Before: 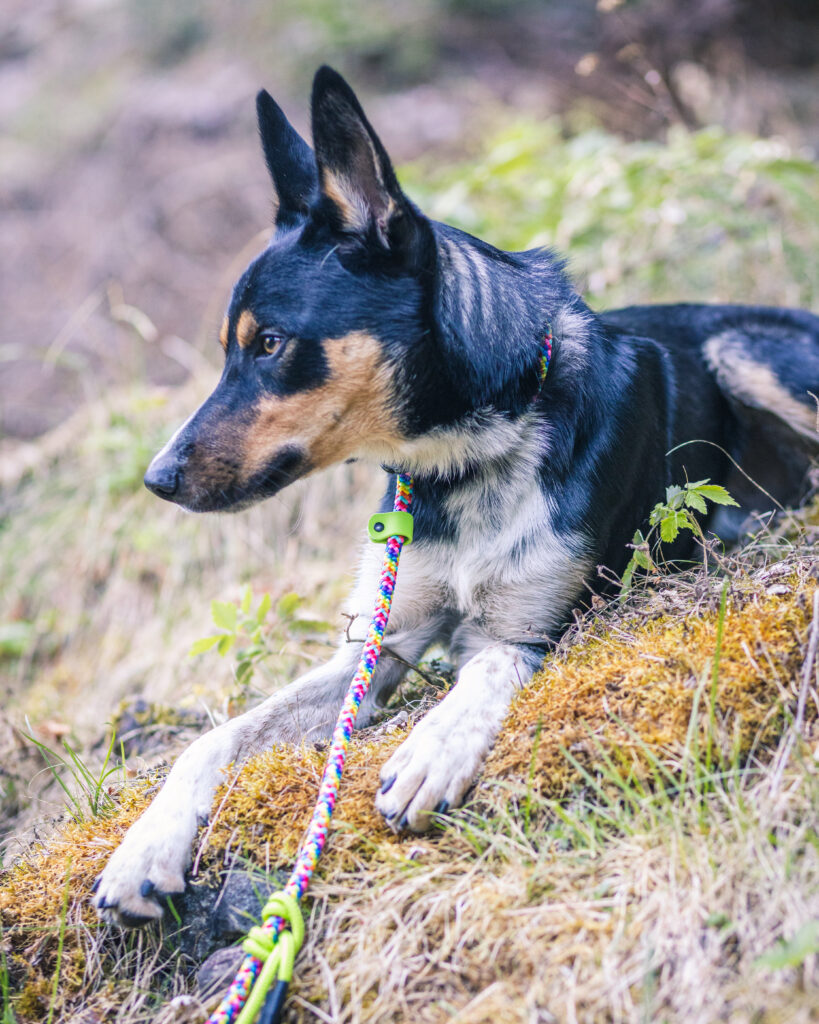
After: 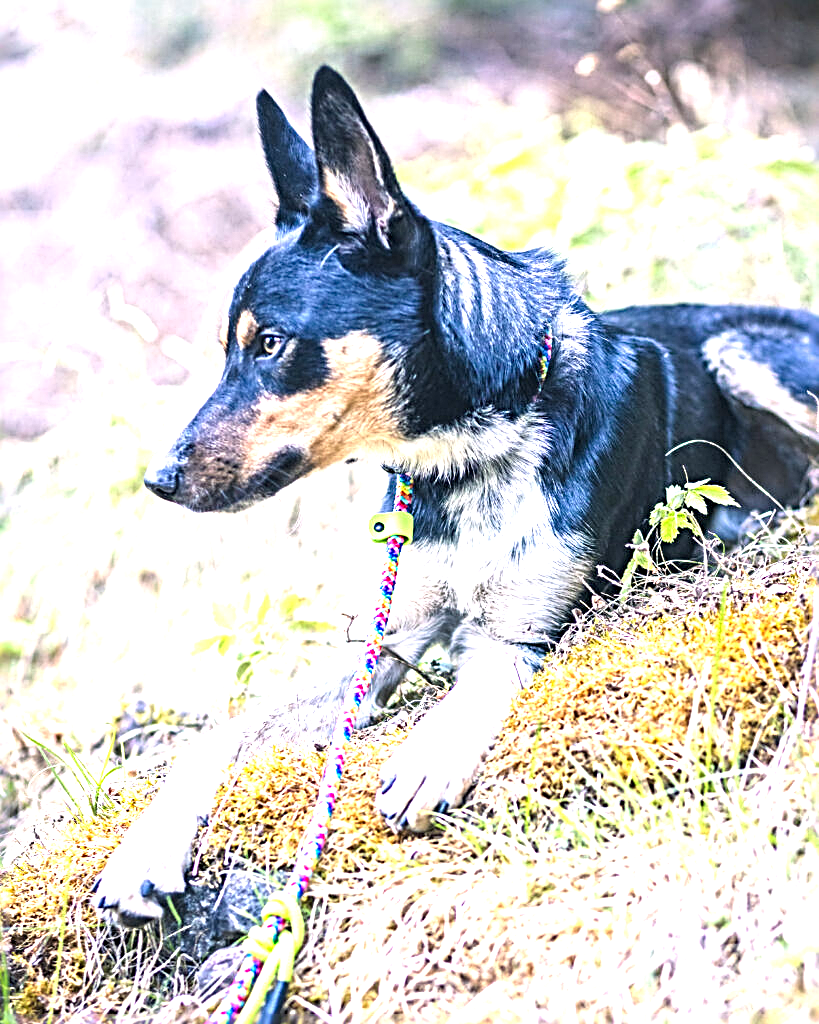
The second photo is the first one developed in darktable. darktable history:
sharpen: radius 3.706, amount 0.939
exposure: black level correction 0, exposure 1.369 EV, compensate highlight preservation false
